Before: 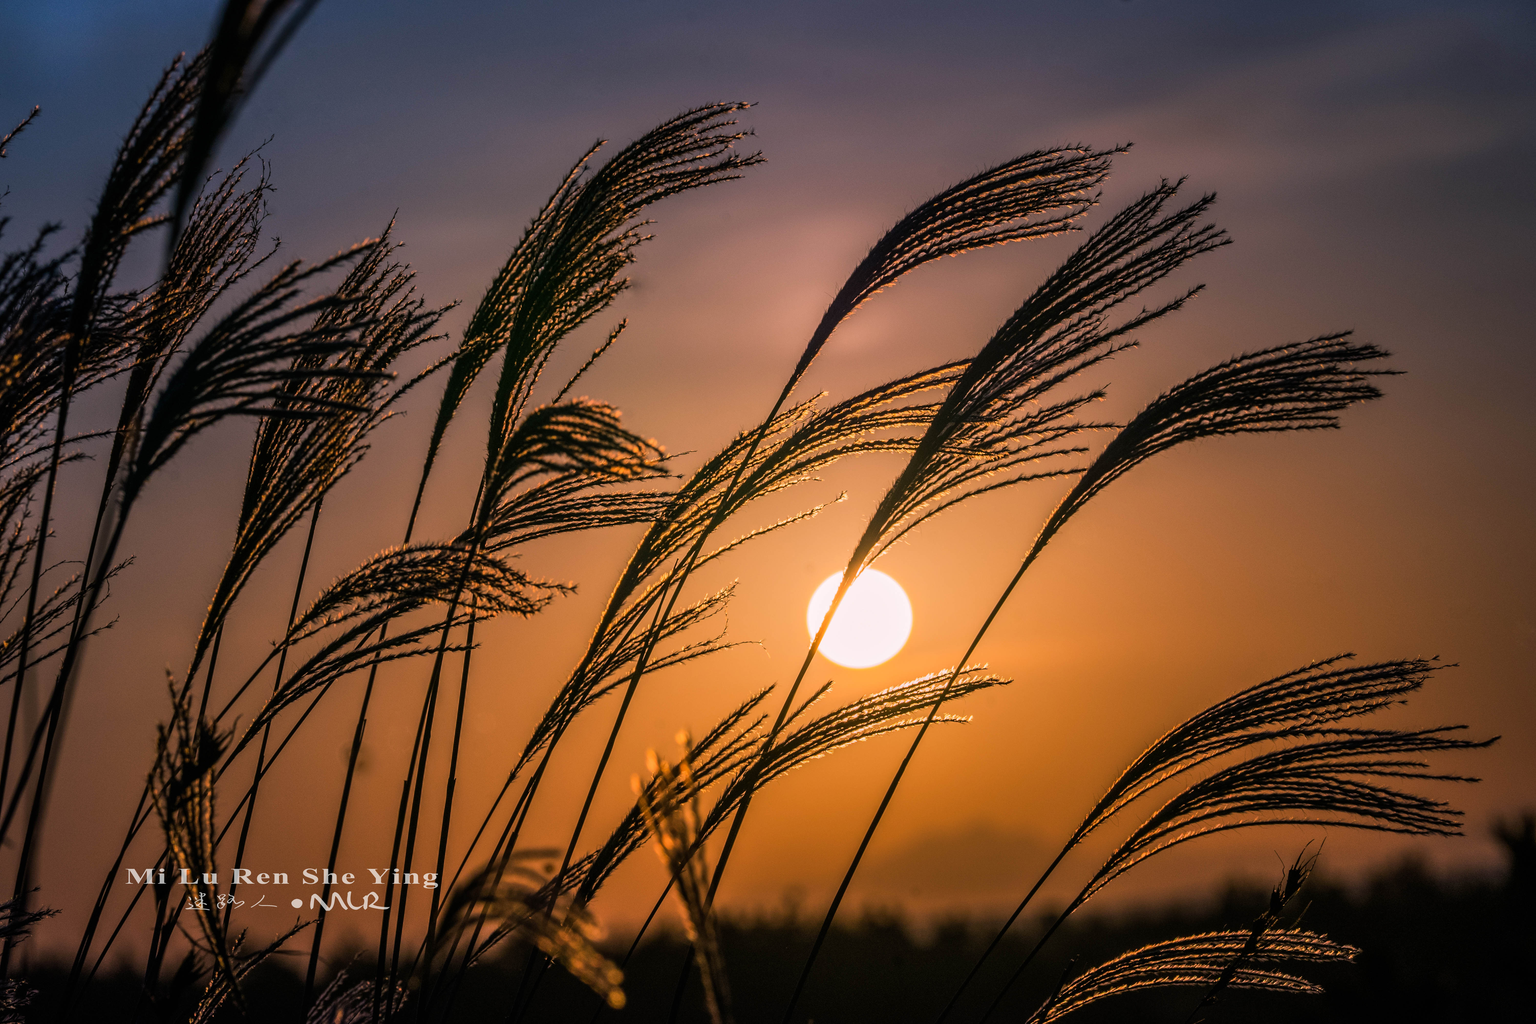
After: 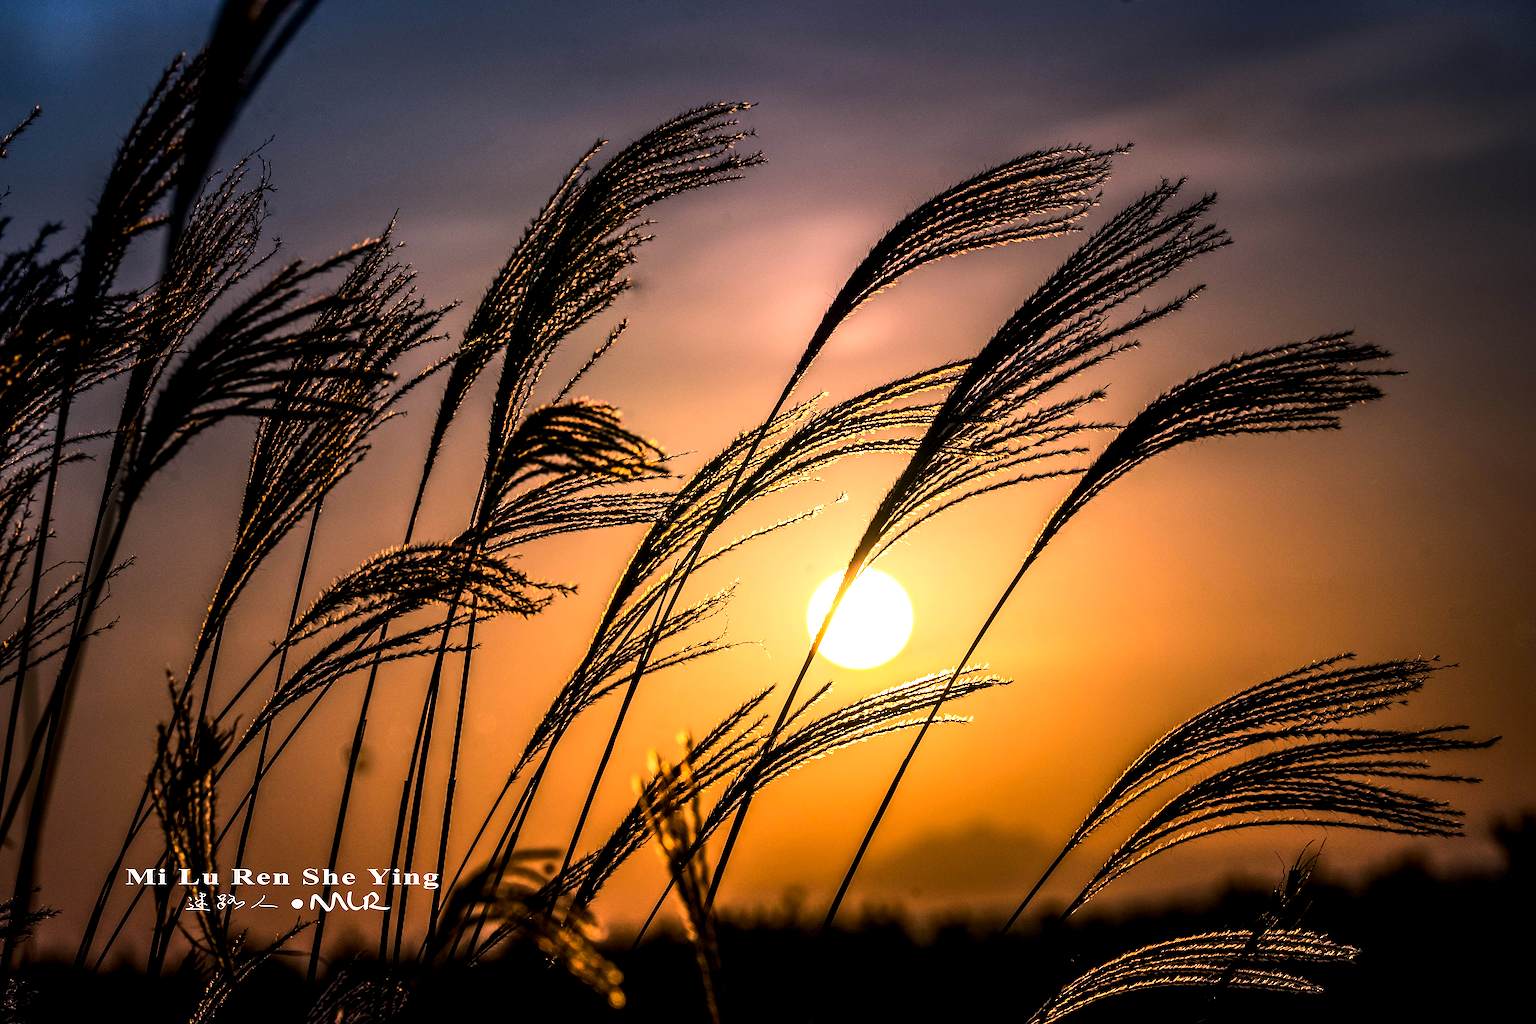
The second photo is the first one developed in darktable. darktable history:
tone equalizer: -8 EV -1.08 EV, -7 EV -1.01 EV, -6 EV -0.867 EV, -5 EV -0.578 EV, -3 EV 0.578 EV, -2 EV 0.867 EV, -1 EV 1.01 EV, +0 EV 1.08 EV, edges refinement/feathering 500, mask exposure compensation -1.57 EV, preserve details no
sharpen: on, module defaults
exposure: black level correction 0.009, exposure 0.119 EV, compensate highlight preservation false
